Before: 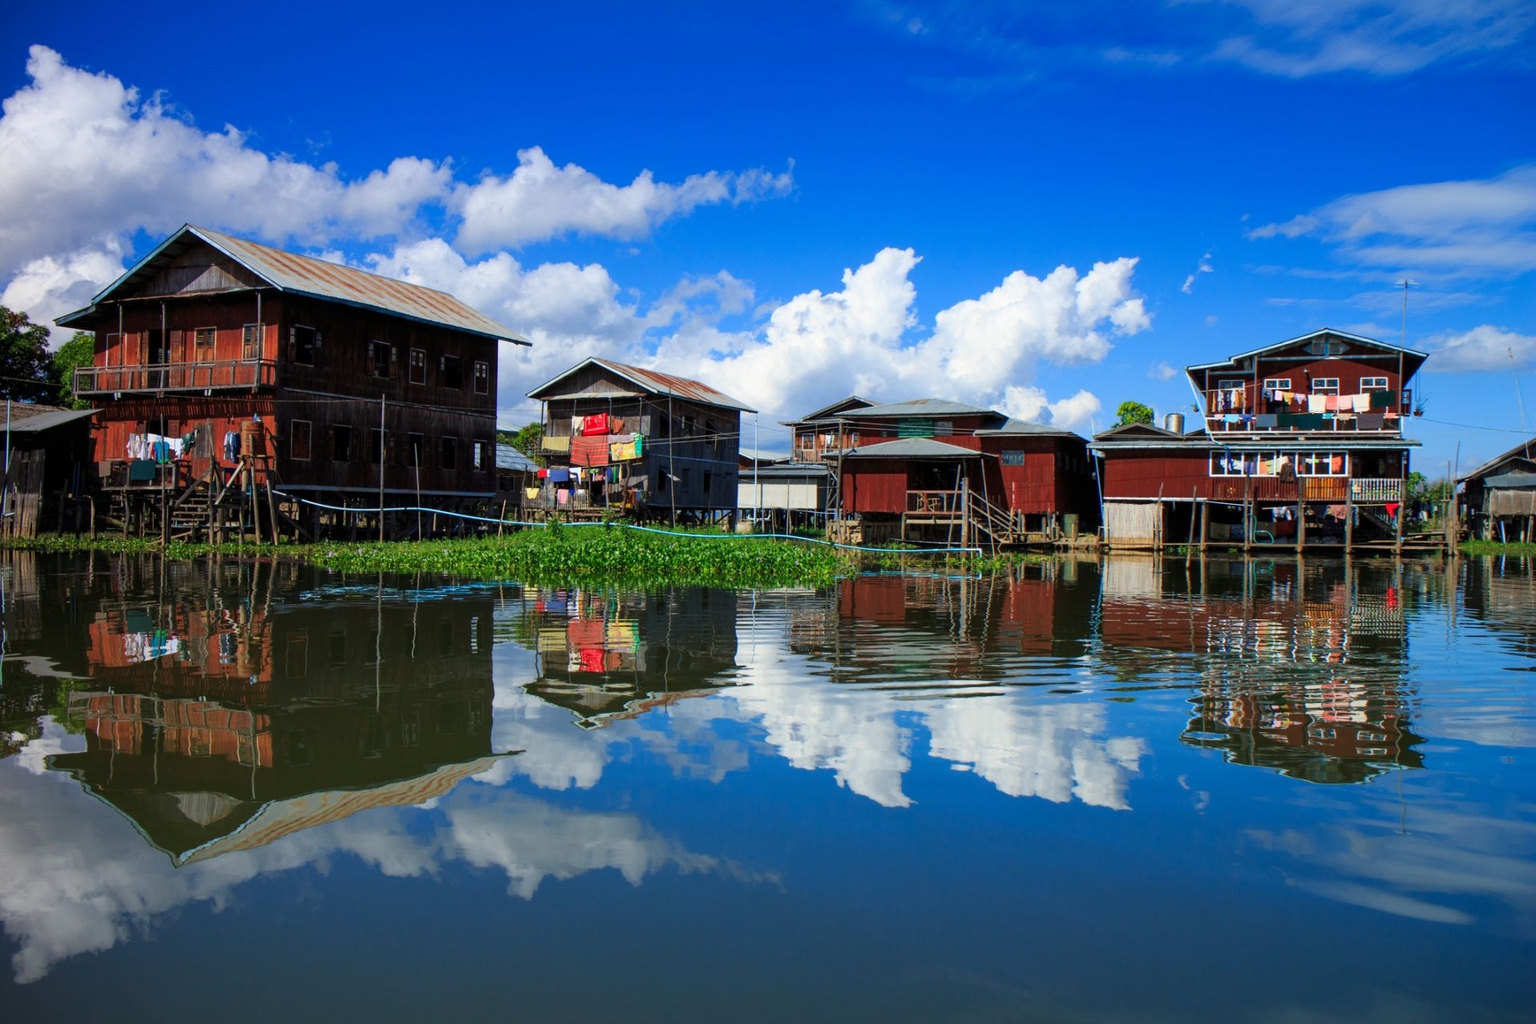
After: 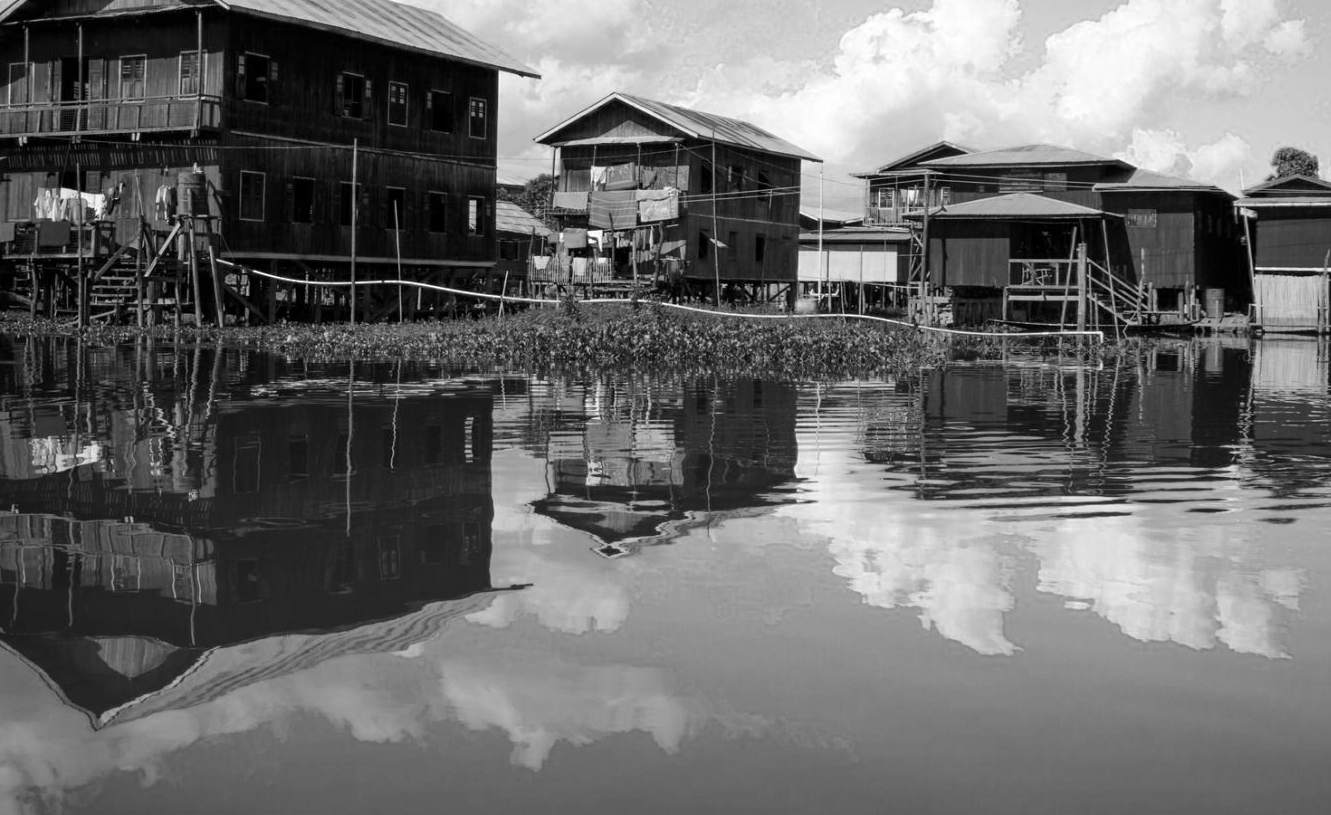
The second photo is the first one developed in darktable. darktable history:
color calibration: output gray [0.246, 0.254, 0.501, 0], gray › normalize channels true, illuminant same as pipeline (D50), adaptation XYZ, x 0.346, y 0.359, gamut compression 0
sharpen: radius 2.883, amount 0.868, threshold 47.523
crop: left 6.488%, top 27.668%, right 24.183%, bottom 8.656%
vignetting: brightness -0.167
color balance rgb: perceptual saturation grading › global saturation 25%, perceptual brilliance grading › mid-tones 10%, perceptual brilliance grading › shadows 15%, global vibrance 20%
white balance: red 1.066, blue 1.119
